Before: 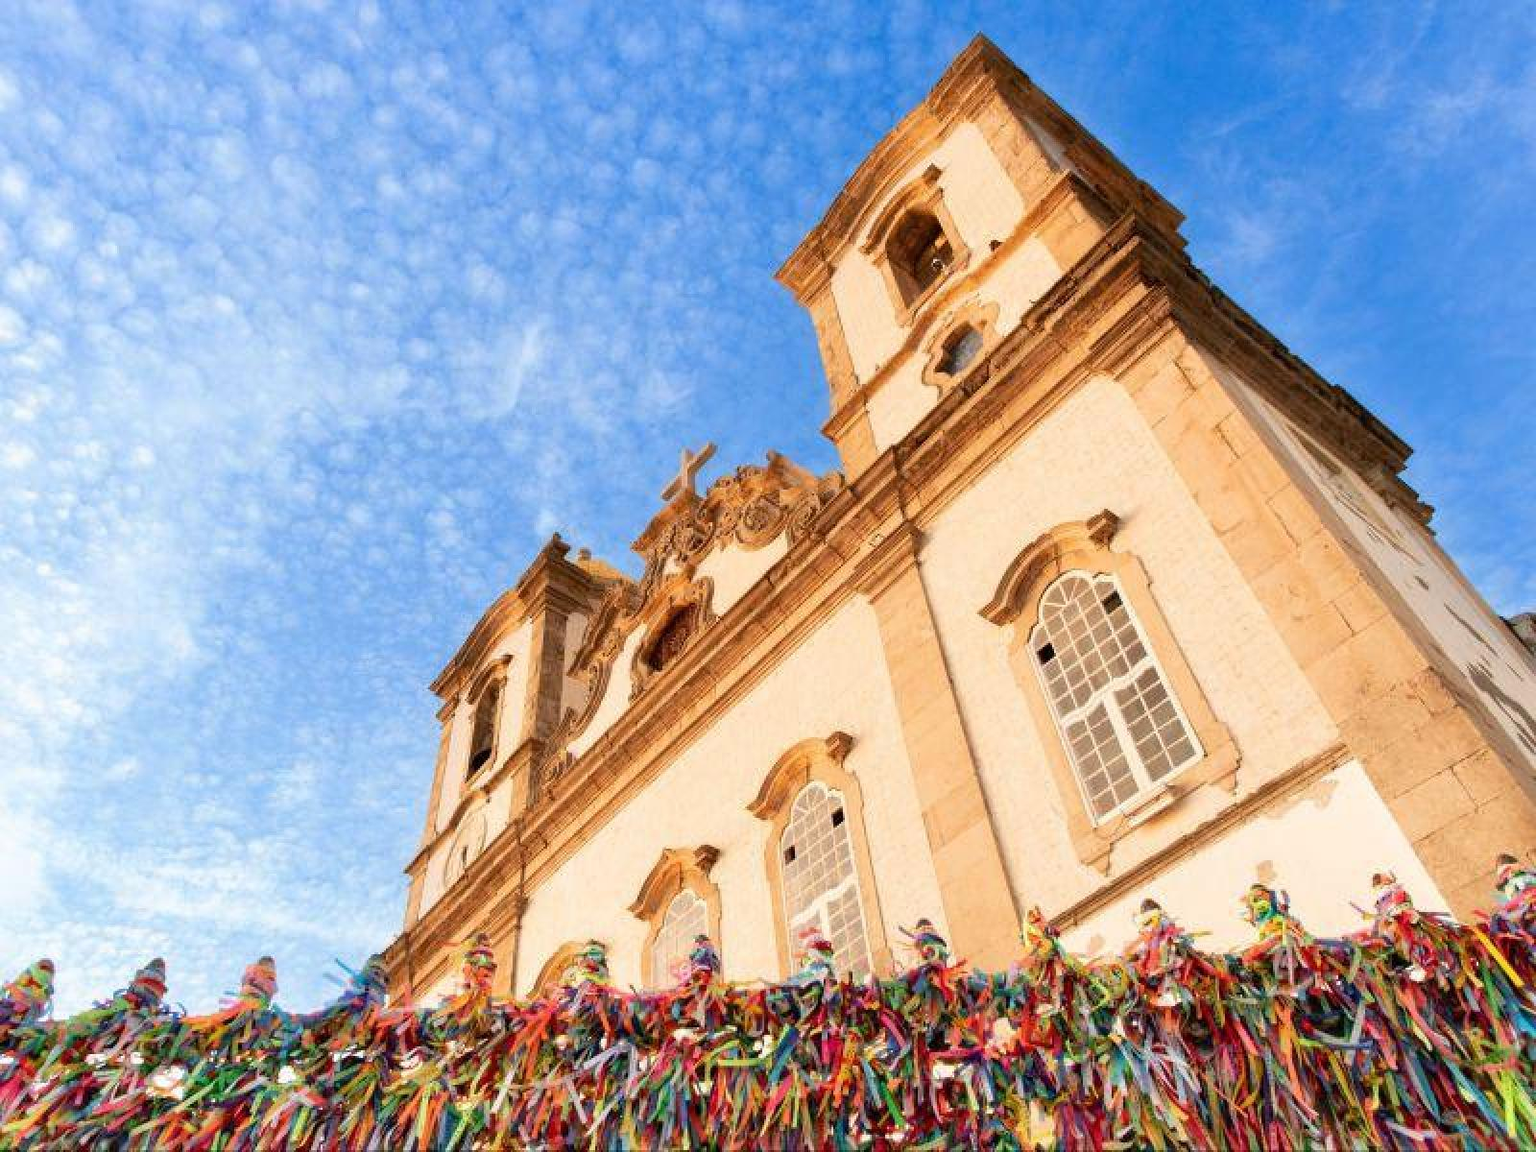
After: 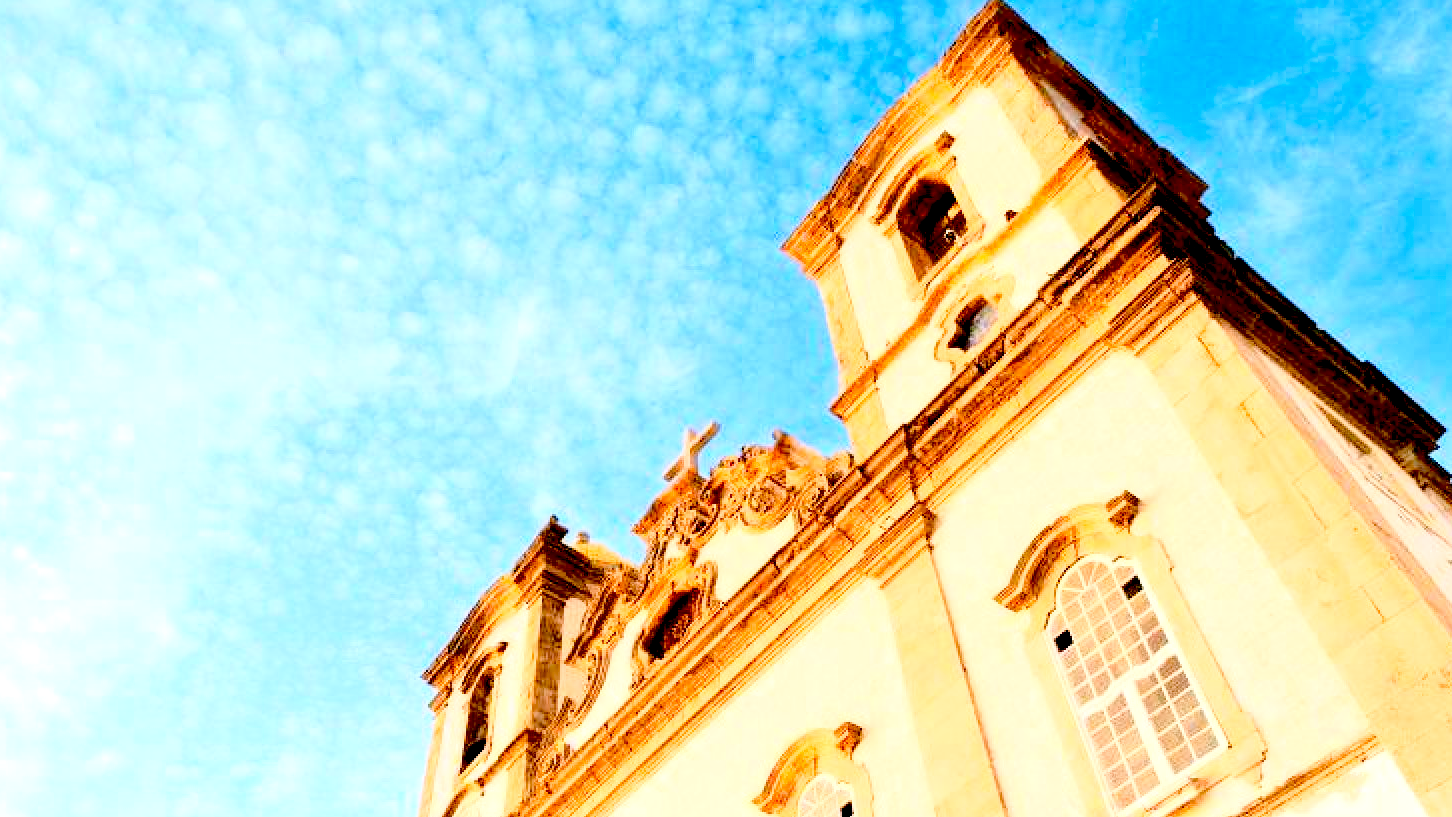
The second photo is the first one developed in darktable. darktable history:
exposure: black level correction 0.041, exposure 0.498 EV, compensate highlight preservation false
crop: left 1.626%, top 3.386%, right 7.618%, bottom 28.482%
base curve: curves: ch0 [(0, 0) (0.028, 0.03) (0.121, 0.232) (0.46, 0.748) (0.859, 0.968) (1, 1)]
